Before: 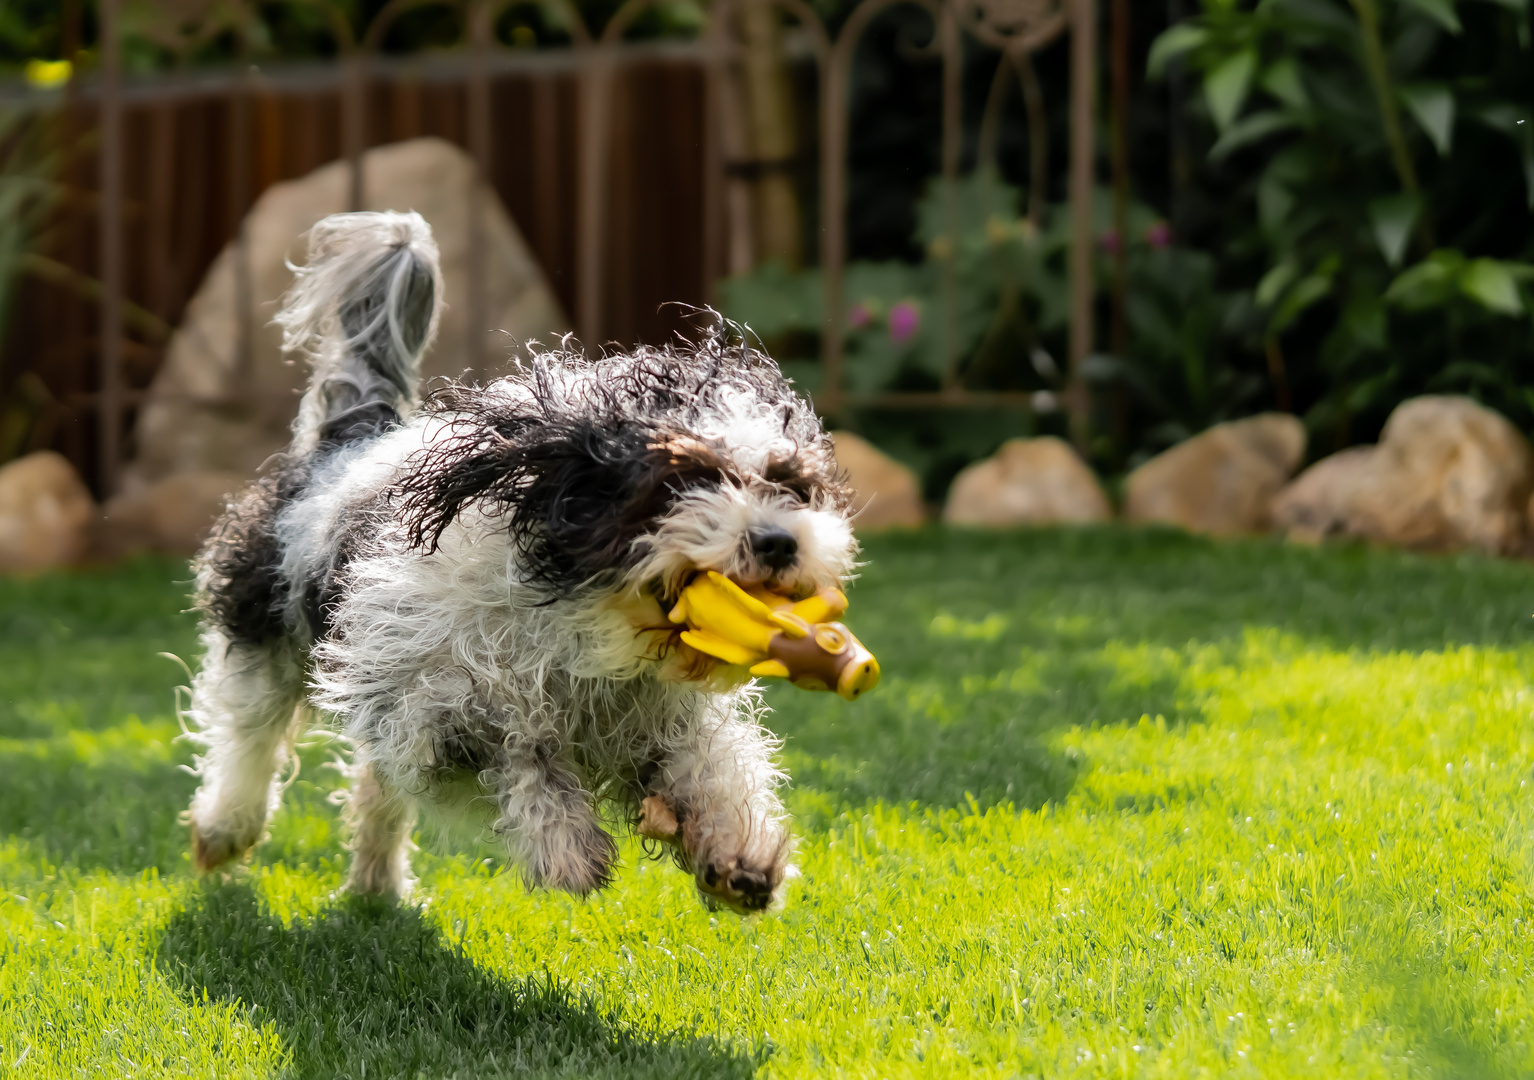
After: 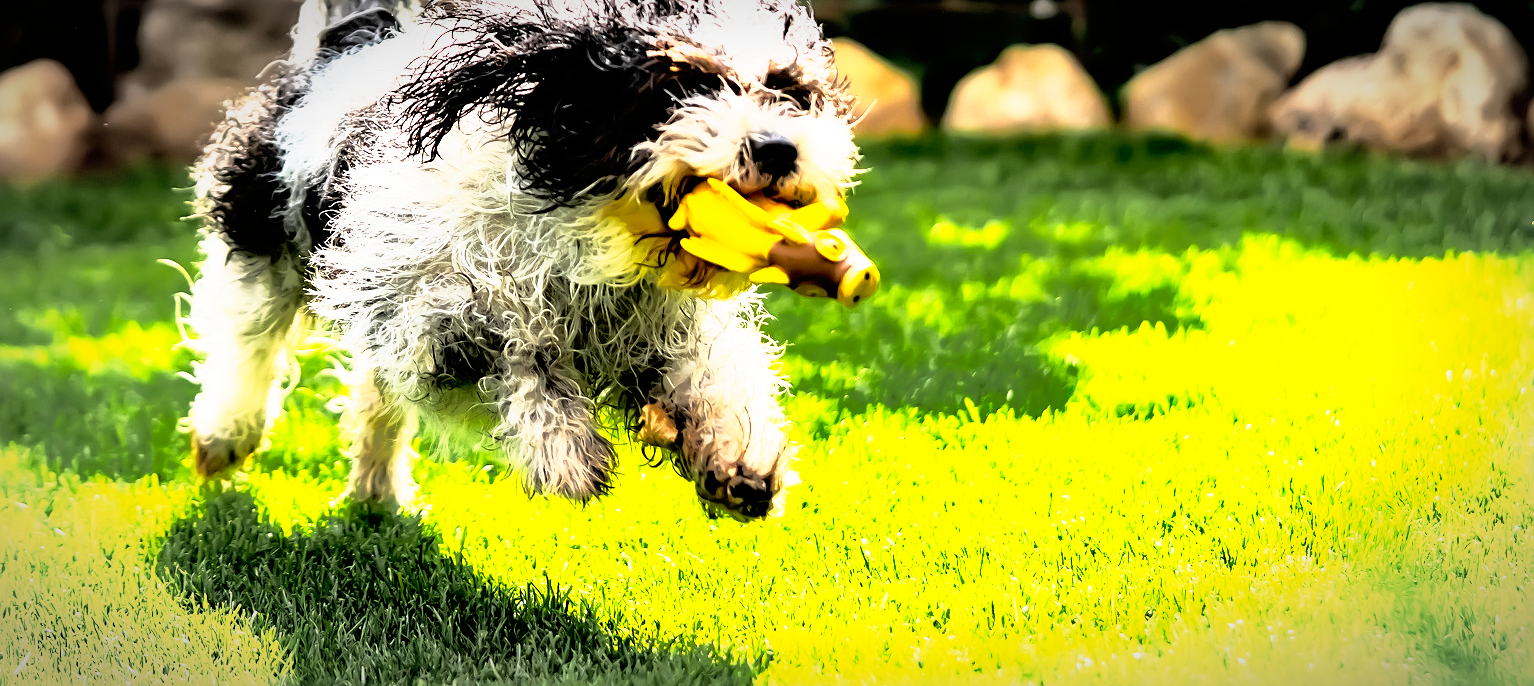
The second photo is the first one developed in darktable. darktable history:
rgb curve: curves: ch0 [(0, 0) (0.21, 0.15) (0.24, 0.21) (0.5, 0.75) (0.75, 0.96) (0.89, 0.99) (1, 1)]; ch1 [(0, 0.02) (0.21, 0.13) (0.25, 0.2) (0.5, 0.67) (0.75, 0.9) (0.89, 0.97) (1, 1)]; ch2 [(0, 0.02) (0.21, 0.13) (0.25, 0.2) (0.5, 0.67) (0.75, 0.9) (0.89, 0.97) (1, 1)], compensate middle gray true
crop and rotate: top 36.435%
sharpen: radius 2.167, amount 0.381, threshold 0
shadows and highlights: highlights -60
tone curve: curves: ch0 [(0, 0) (0.003, 0) (0.011, 0.001) (0.025, 0.003) (0.044, 0.004) (0.069, 0.007) (0.1, 0.01) (0.136, 0.033) (0.177, 0.082) (0.224, 0.141) (0.277, 0.208) (0.335, 0.282) (0.399, 0.363) (0.468, 0.451) (0.543, 0.545) (0.623, 0.647) (0.709, 0.756) (0.801, 0.87) (0.898, 0.972) (1, 1)], preserve colors none
vignetting: automatic ratio true
